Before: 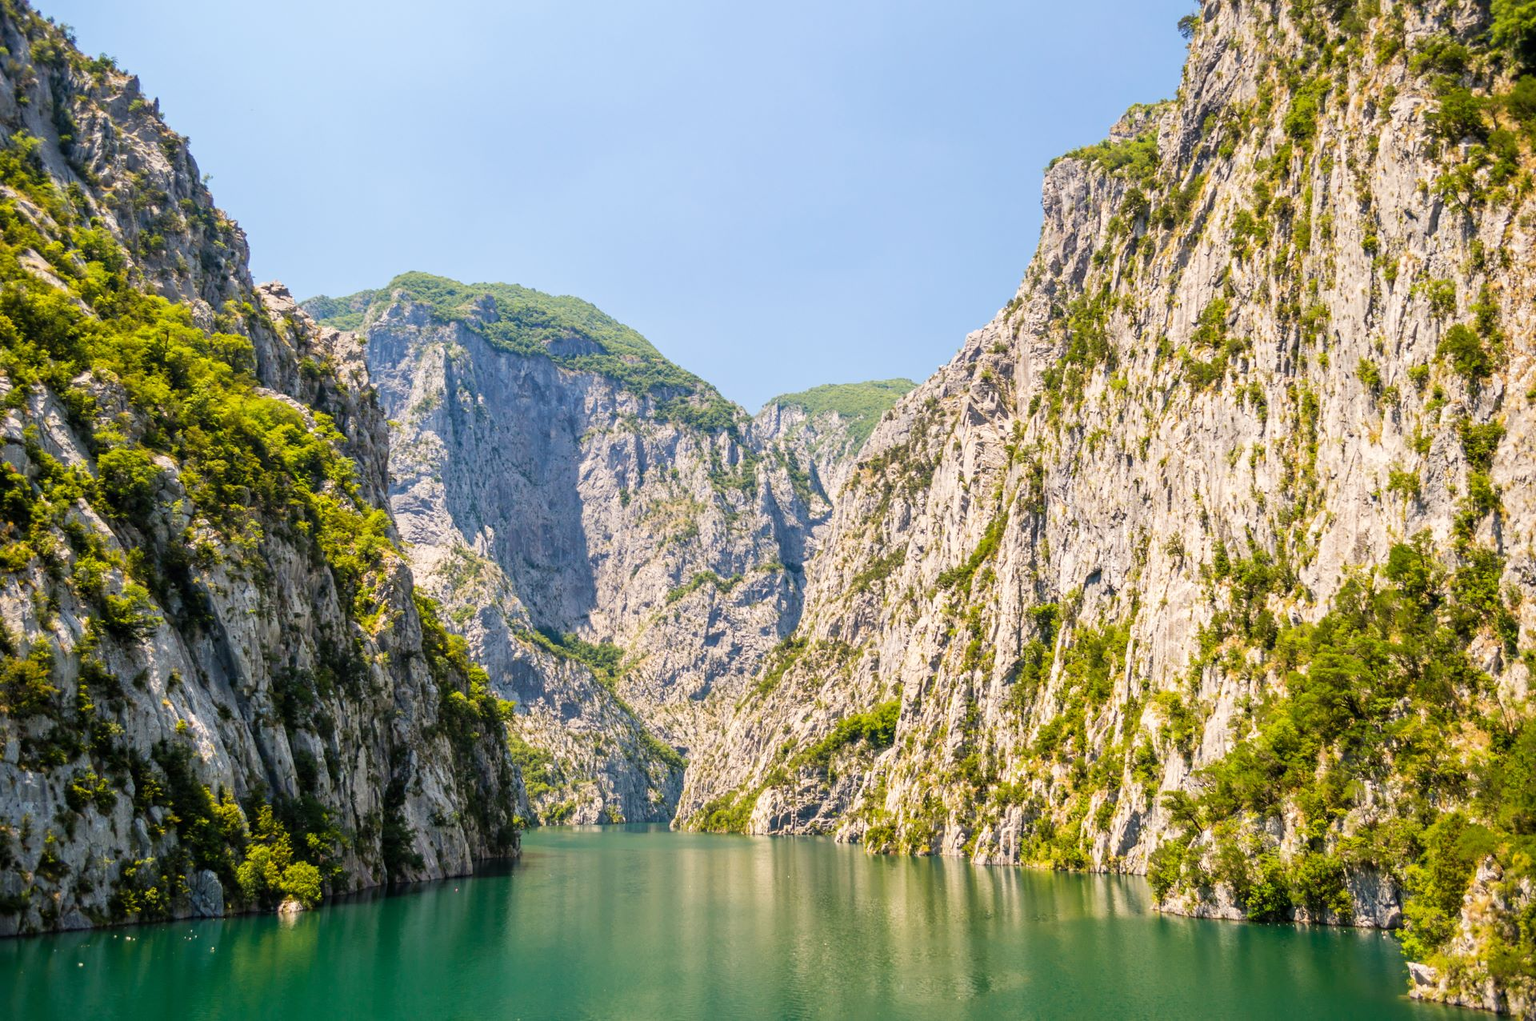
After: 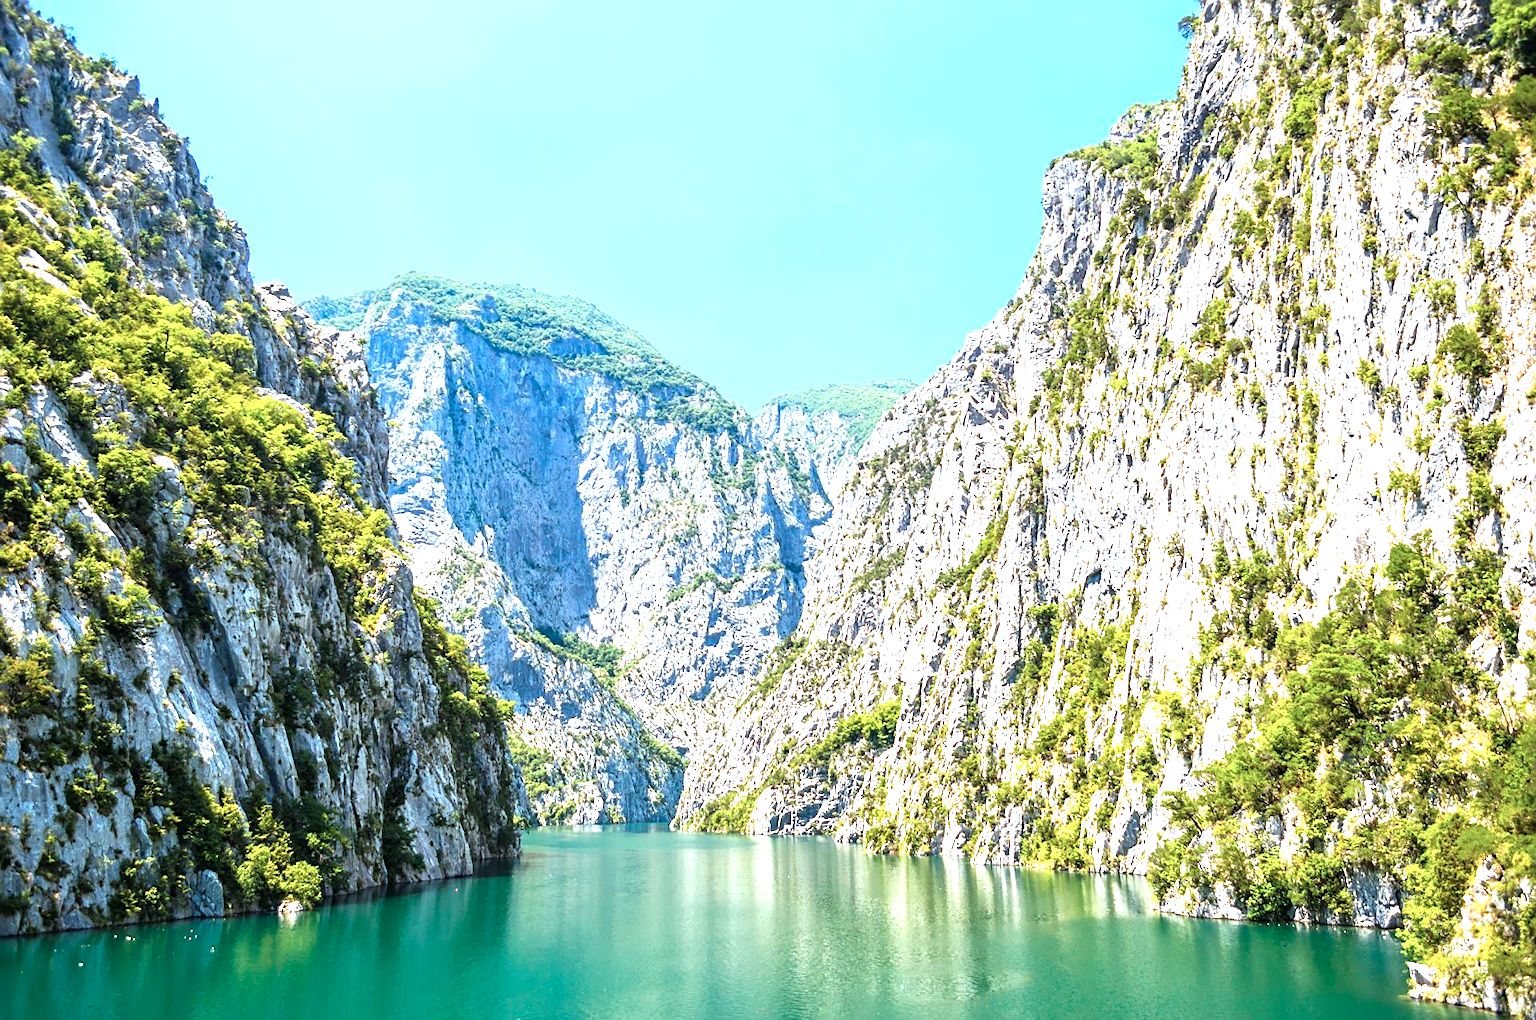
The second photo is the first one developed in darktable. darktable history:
color correction: highlights a* -9.35, highlights b* -23.15
exposure: black level correction 0, exposure 1.1 EV, compensate exposure bias true, compensate highlight preservation false
sharpen: on, module defaults
